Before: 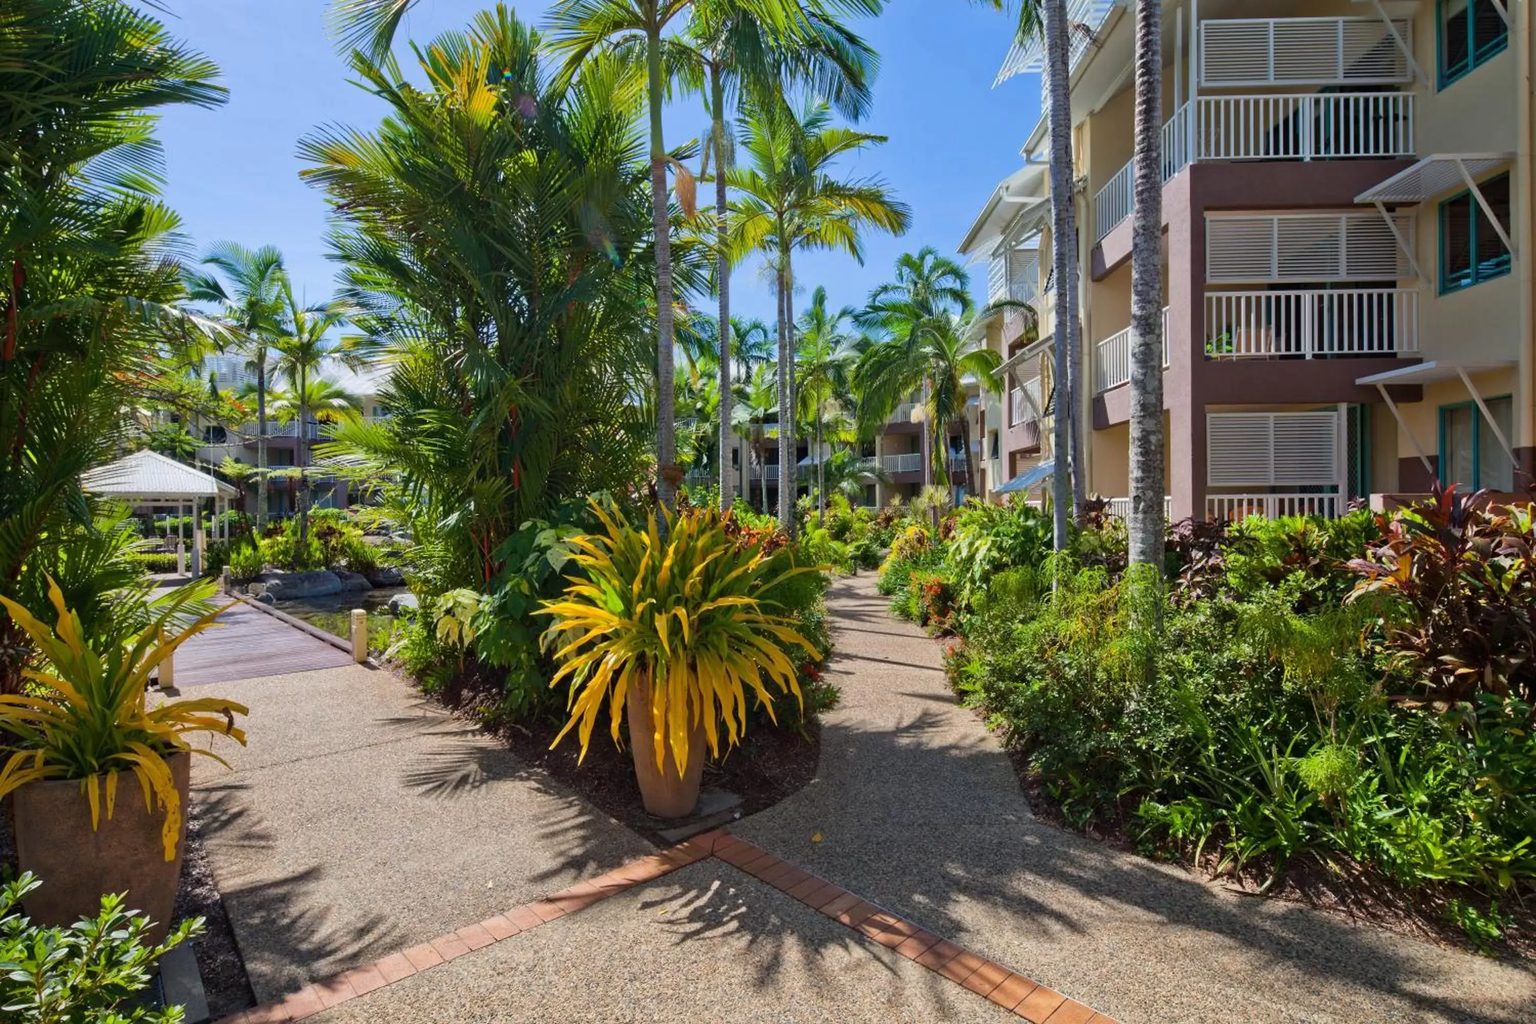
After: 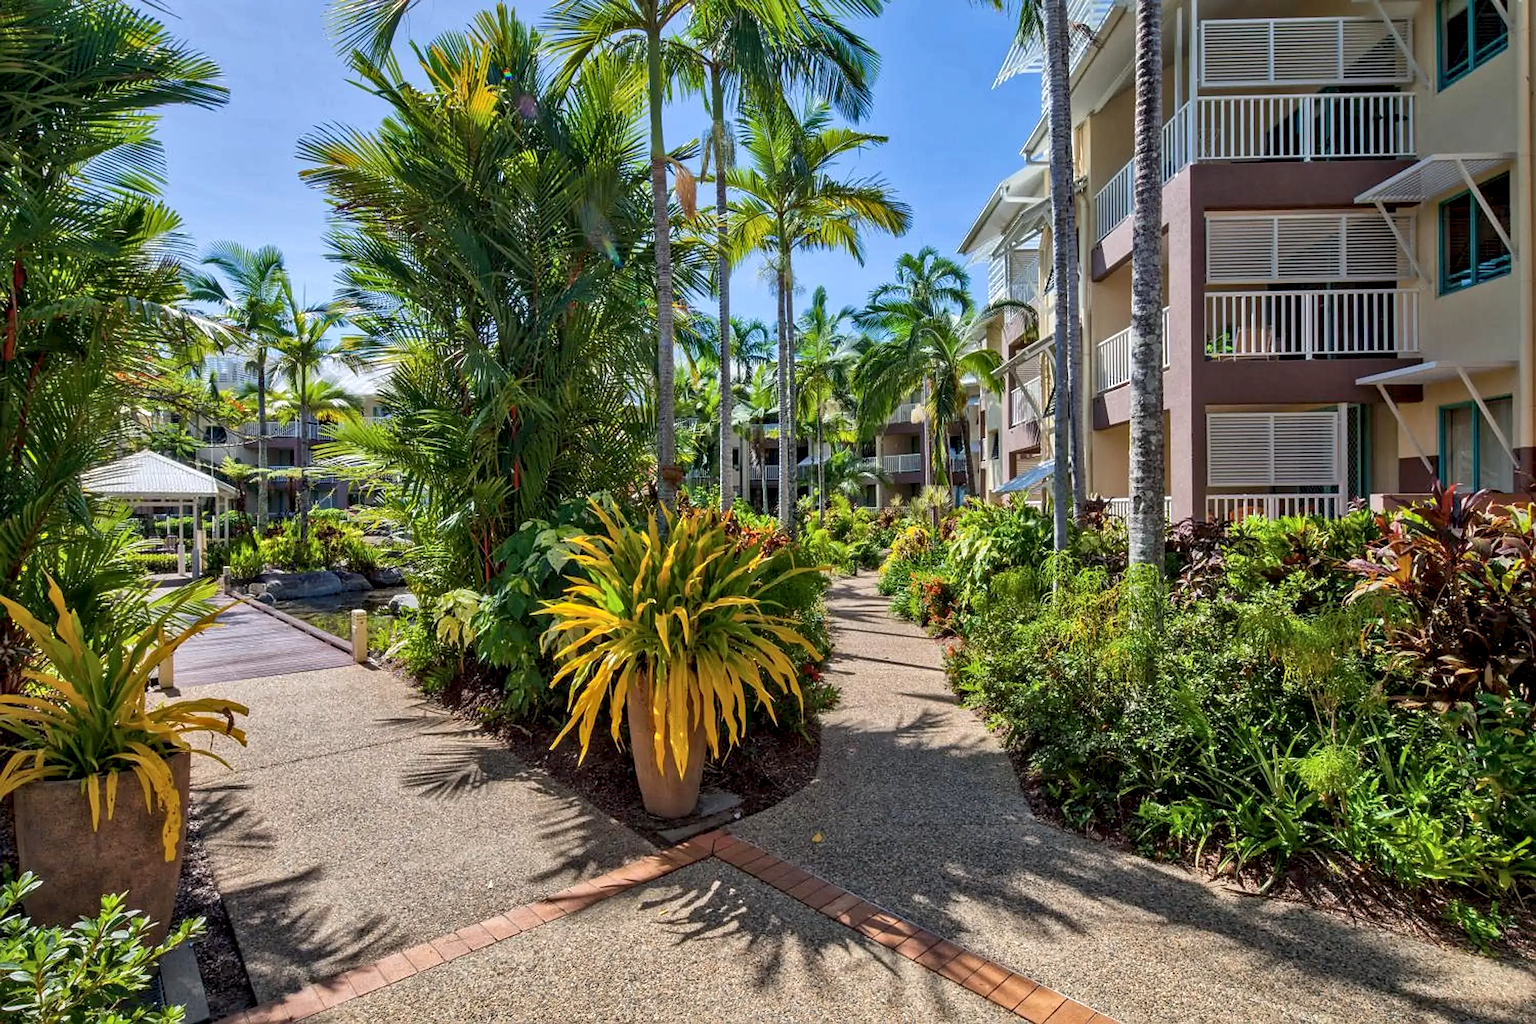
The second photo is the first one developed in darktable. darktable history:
local contrast: detail 150%
shadows and highlights: on, module defaults
sharpen: on, module defaults
